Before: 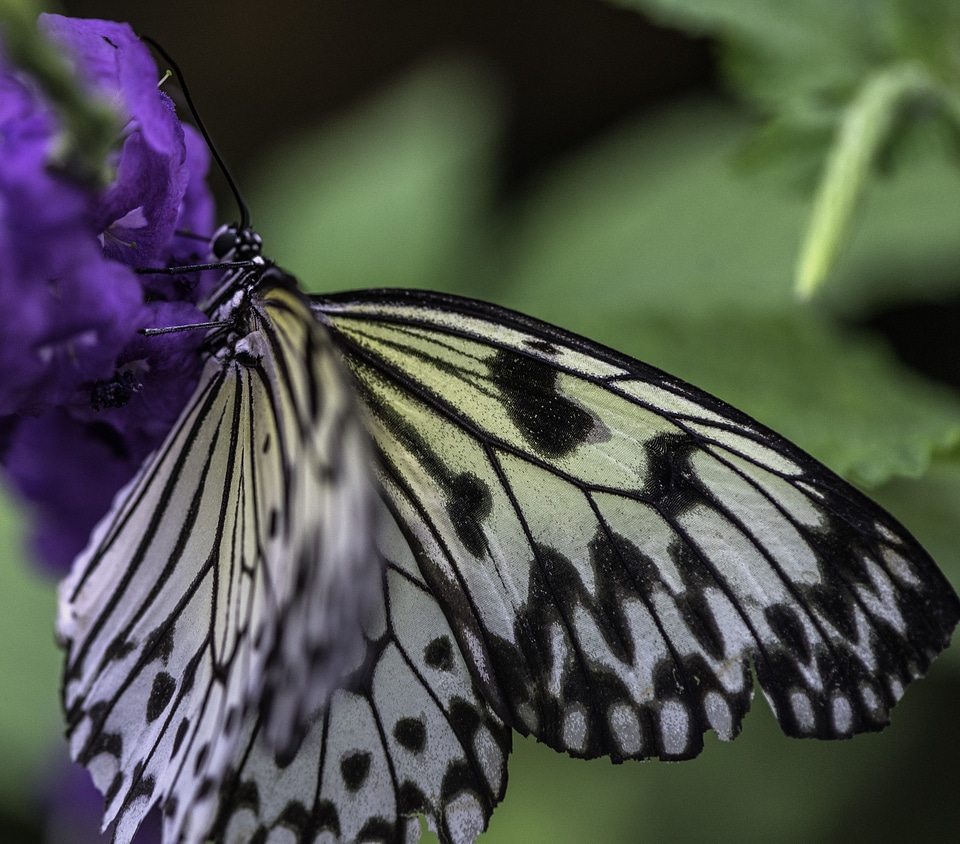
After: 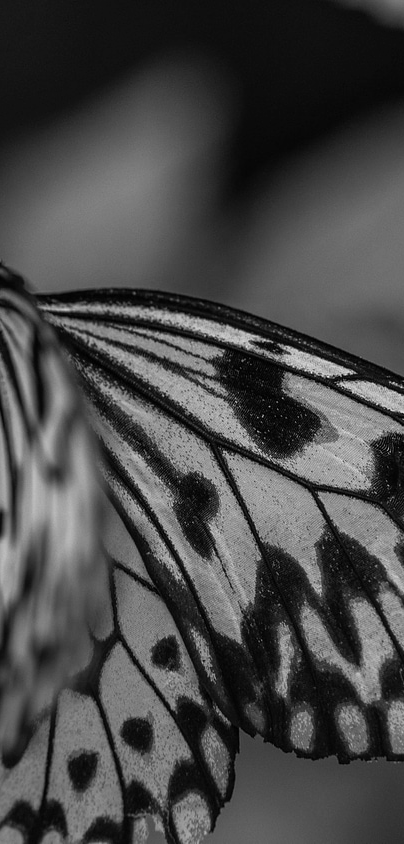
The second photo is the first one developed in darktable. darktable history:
crop: left 28.441%, right 29.458%
color calibration: output gray [0.253, 0.26, 0.487, 0], illuminant same as pipeline (D50), adaptation XYZ, x 0.346, y 0.358, temperature 5011.68 K
